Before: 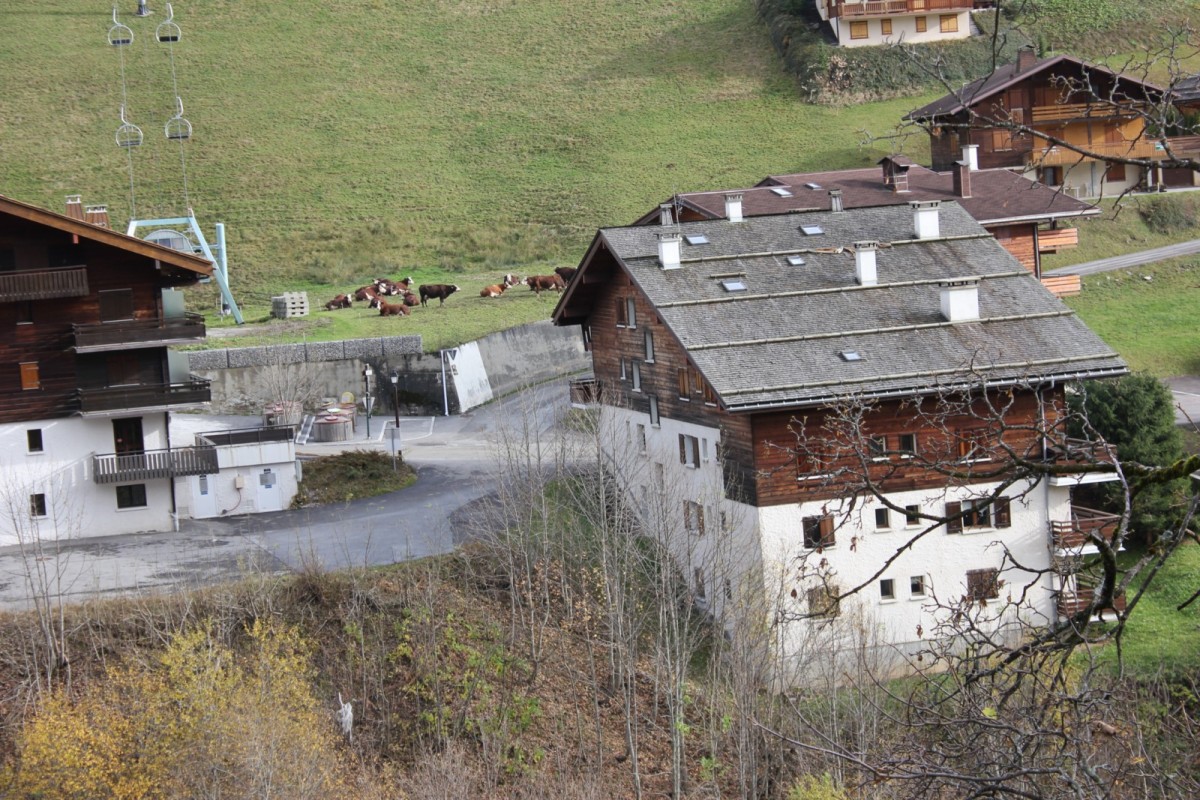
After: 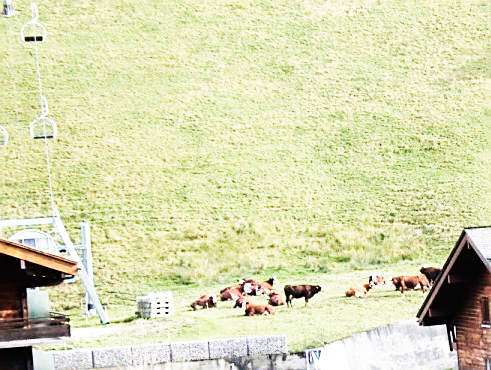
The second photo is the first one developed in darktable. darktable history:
velvia: strength 30.35%
crop and rotate: left 11.298%, top 0.089%, right 47.709%, bottom 53.54%
sharpen: on, module defaults
base curve: curves: ch0 [(0, 0) (0.007, 0.004) (0.027, 0.03) (0.046, 0.07) (0.207, 0.54) (0.442, 0.872) (0.673, 0.972) (1, 1)], preserve colors none
tone equalizer: -8 EV -0.781 EV, -7 EV -0.667 EV, -6 EV -0.603 EV, -5 EV -0.368 EV, -3 EV 0.399 EV, -2 EV 0.6 EV, -1 EV 0.695 EV, +0 EV 0.776 EV
color zones: curves: ch0 [(0.25, 0.5) (0.636, 0.25) (0.75, 0.5)], mix 32.66%
